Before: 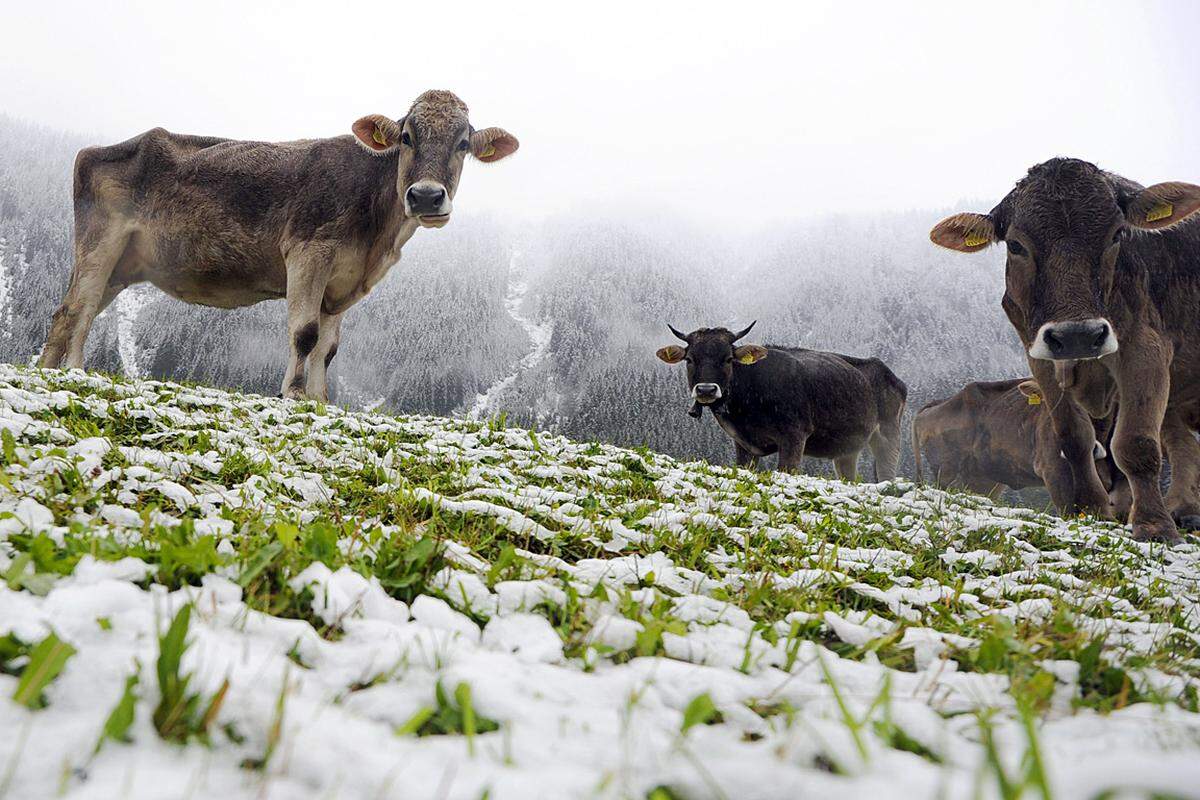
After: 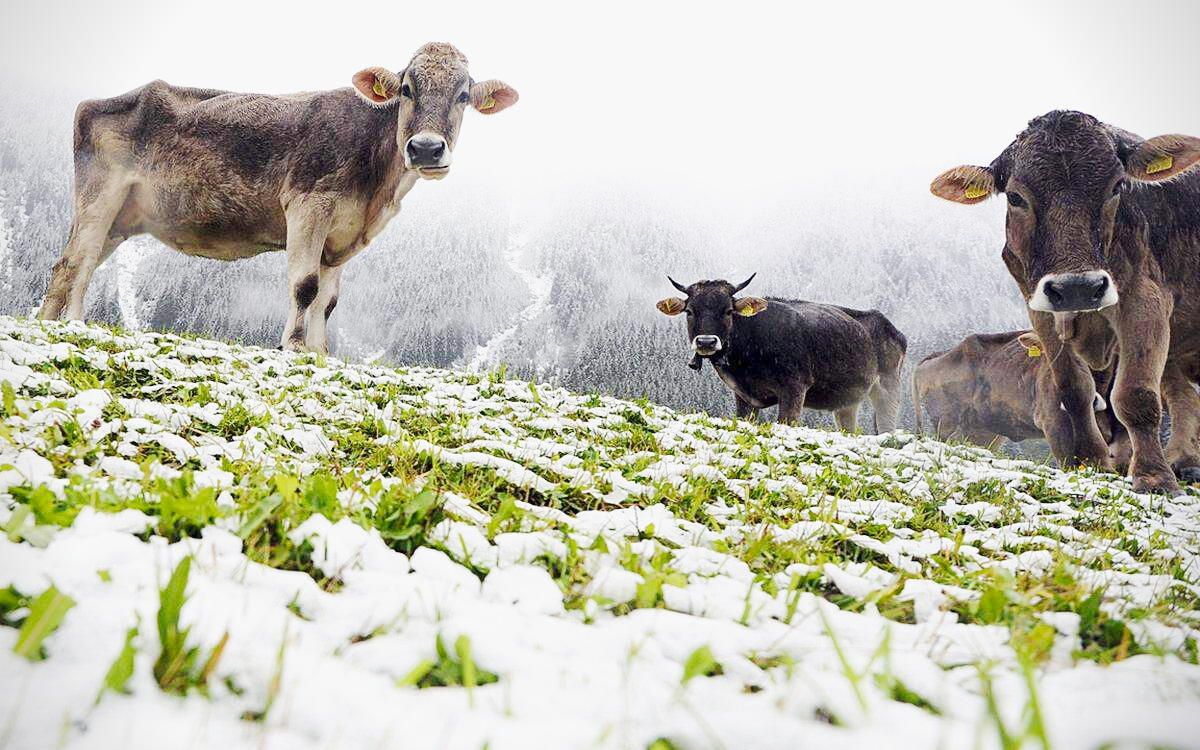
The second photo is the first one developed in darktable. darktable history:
crop and rotate: top 6.135%
base curve: curves: ch0 [(0, 0) (0.025, 0.046) (0.112, 0.277) (0.467, 0.74) (0.814, 0.929) (1, 0.942)], preserve colors none
vignetting: fall-off start 91.67%, saturation -0.002
